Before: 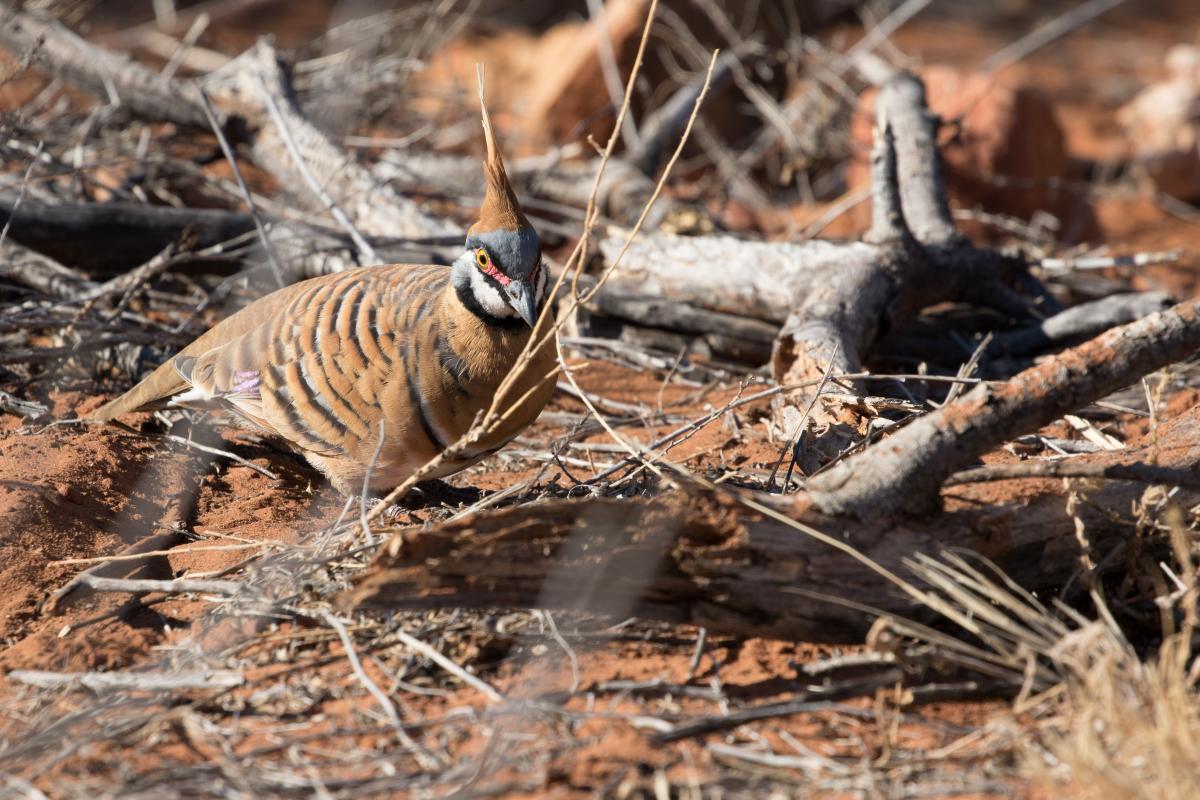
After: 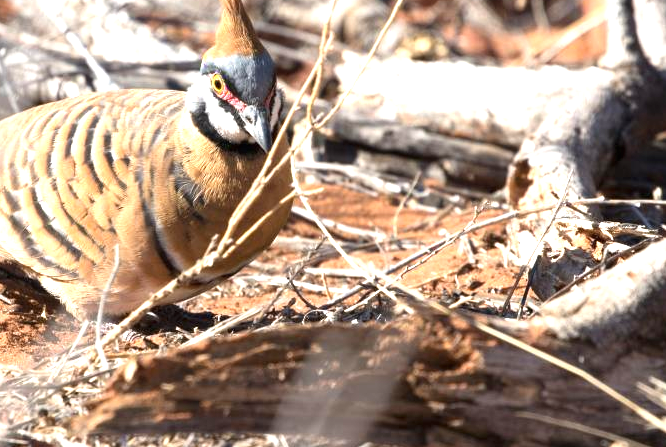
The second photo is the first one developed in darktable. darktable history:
exposure: black level correction 0, exposure 1.107 EV, compensate highlight preservation false
crop and rotate: left 22.155%, top 21.955%, right 22.293%, bottom 22.05%
